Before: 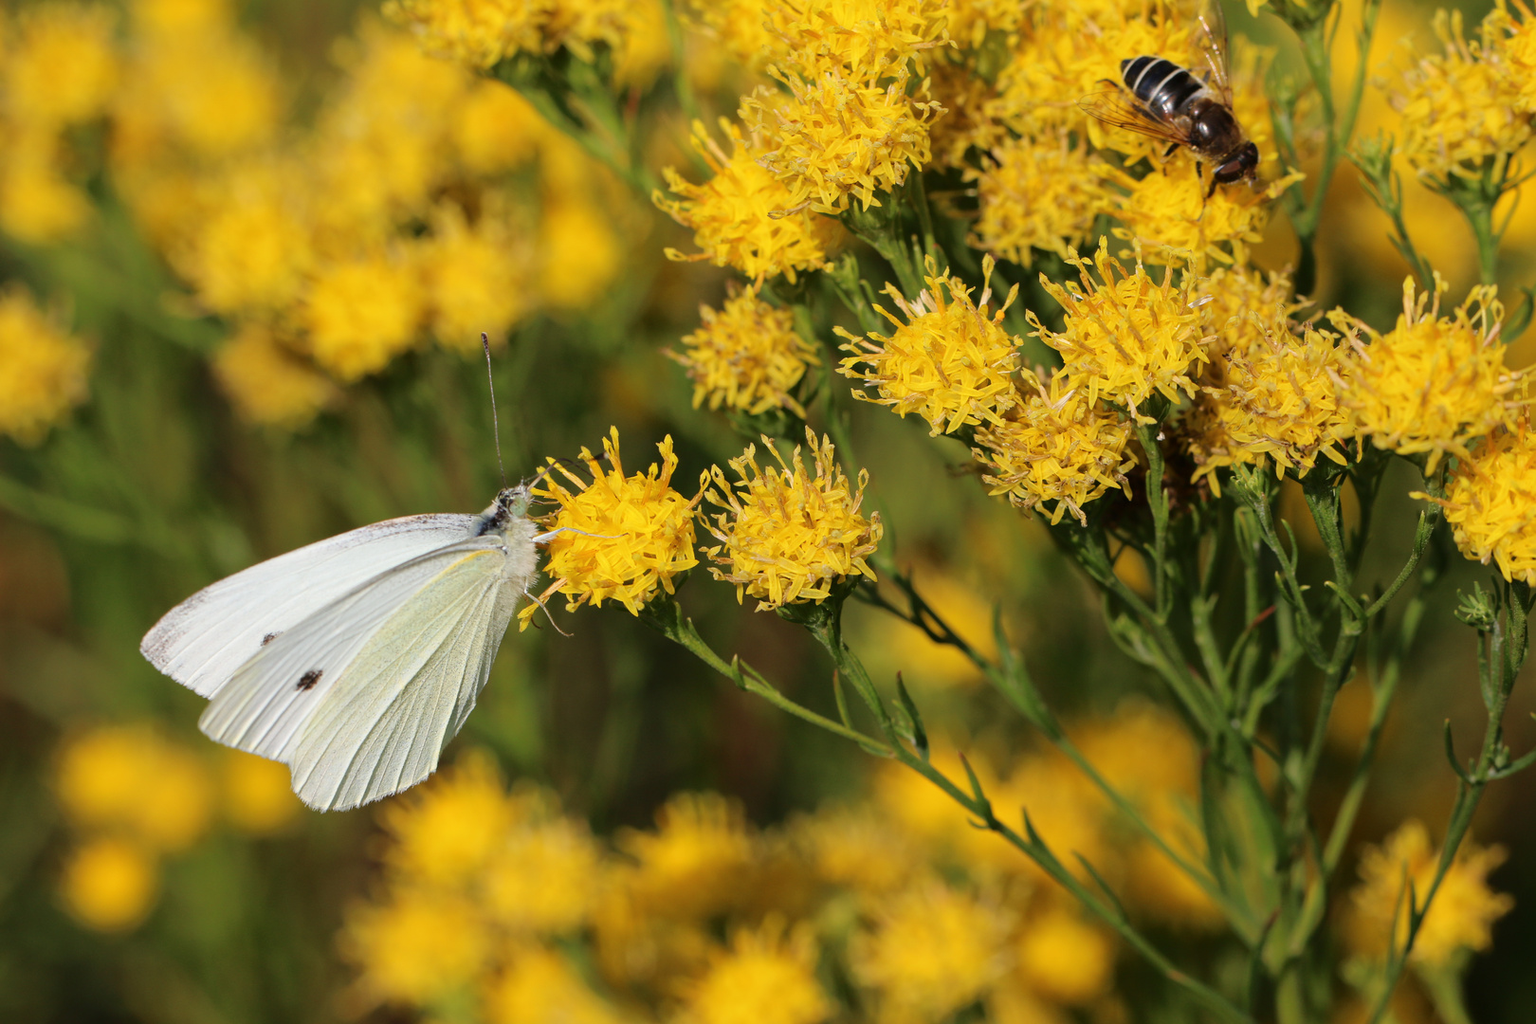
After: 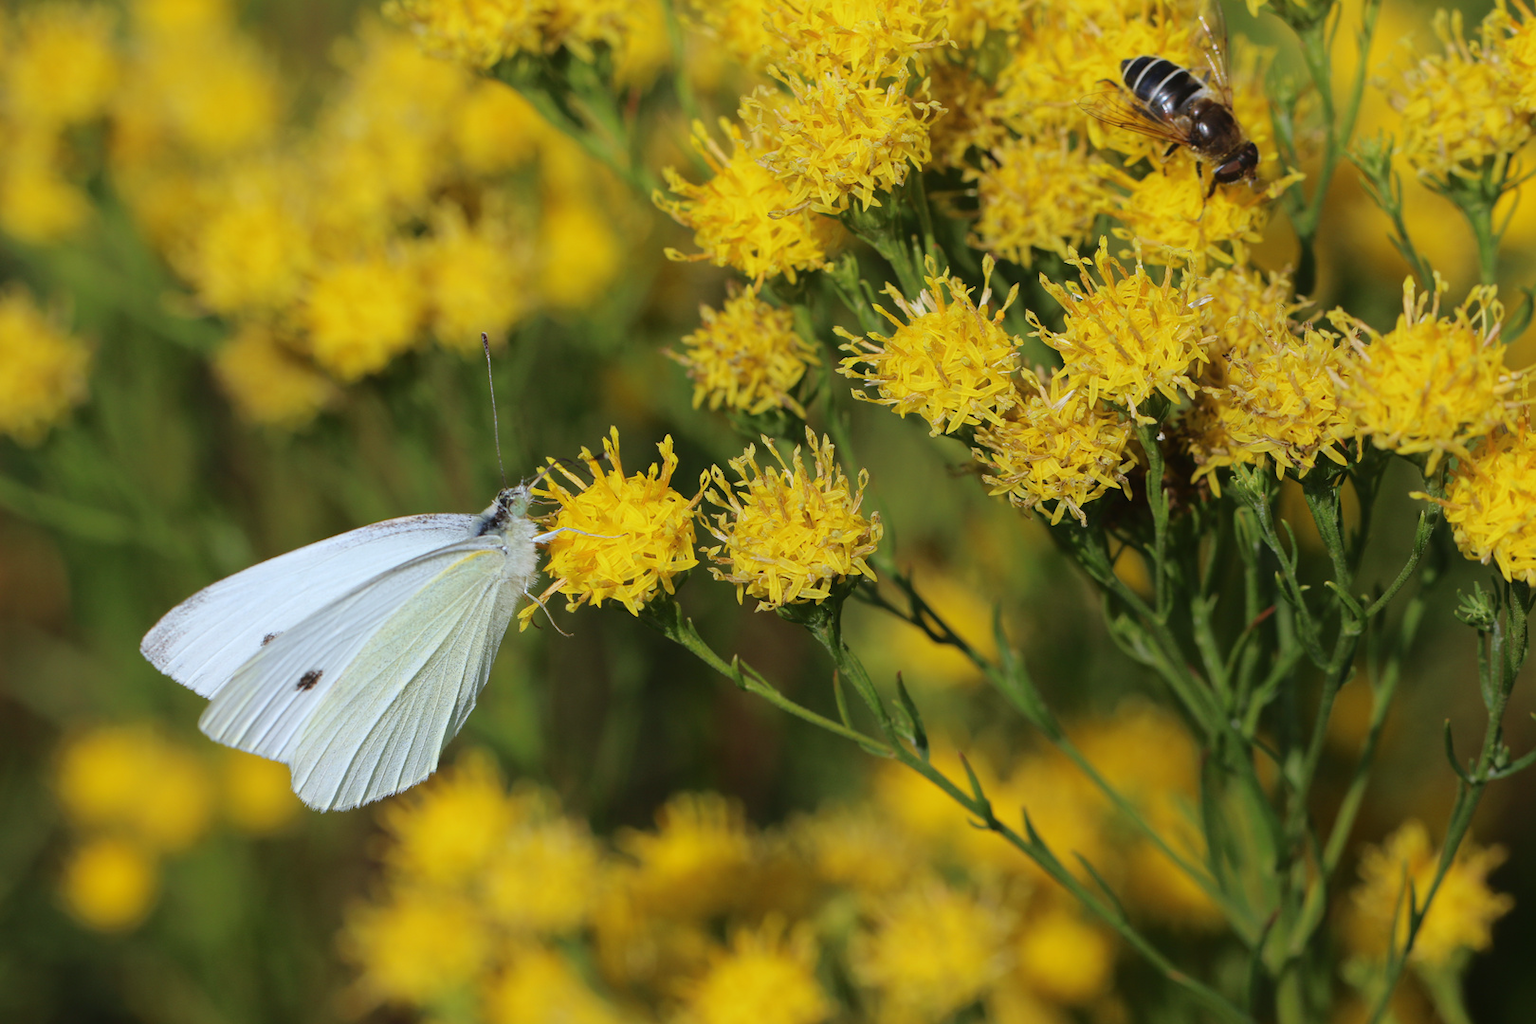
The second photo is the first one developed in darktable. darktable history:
contrast equalizer: octaves 7, y [[0.6 ×6], [0.55 ×6], [0 ×6], [0 ×6], [0 ×6]], mix -0.2
white balance: red 0.924, blue 1.095
